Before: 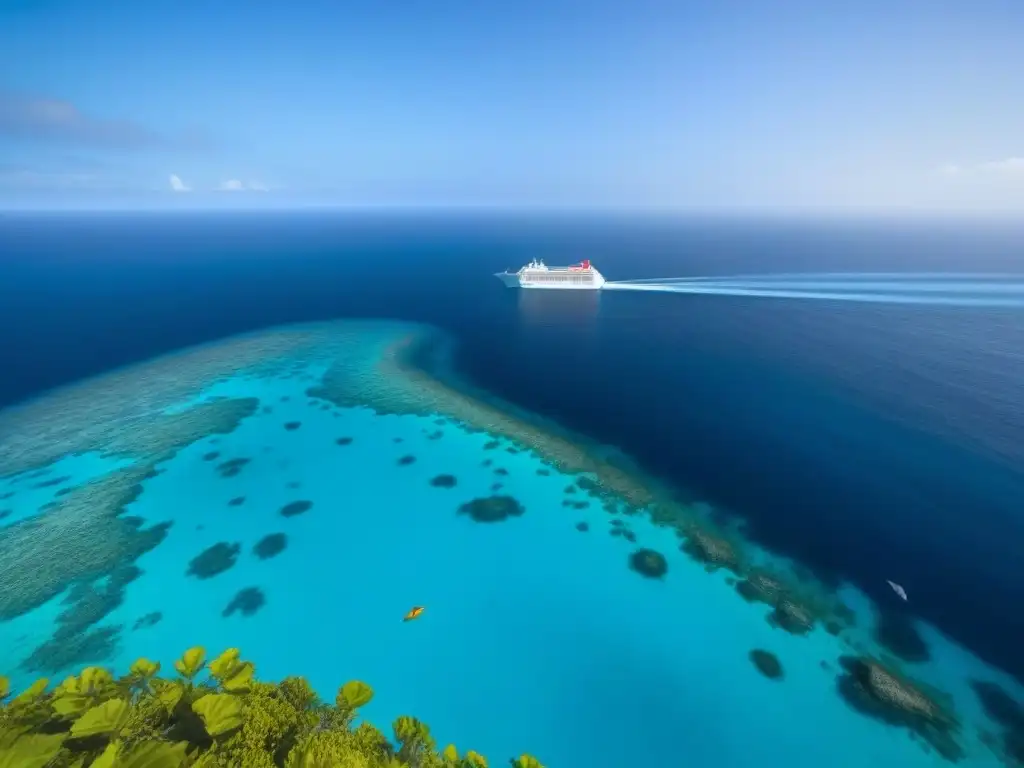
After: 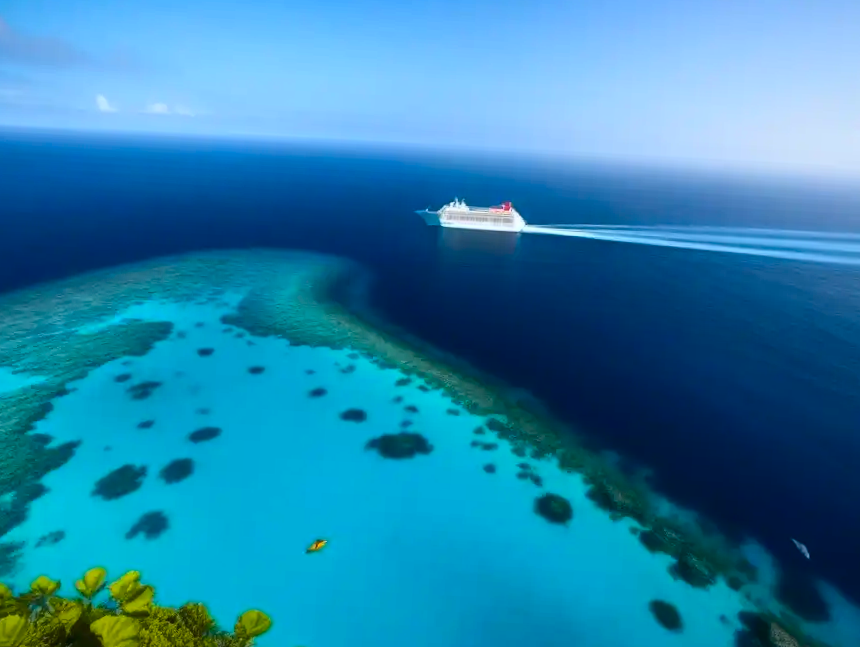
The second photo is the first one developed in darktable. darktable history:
contrast brightness saturation: contrast 0.207, brightness -0.101, saturation 0.208
crop and rotate: angle -3.08°, left 5.424%, top 5.188%, right 4.667%, bottom 4.581%
